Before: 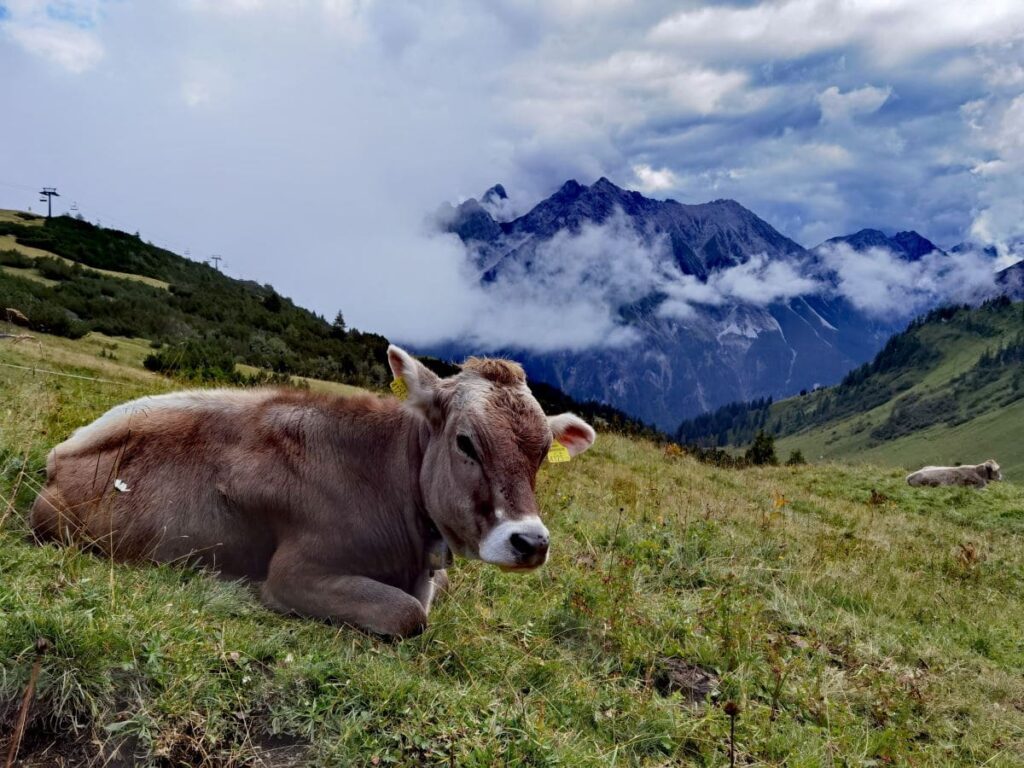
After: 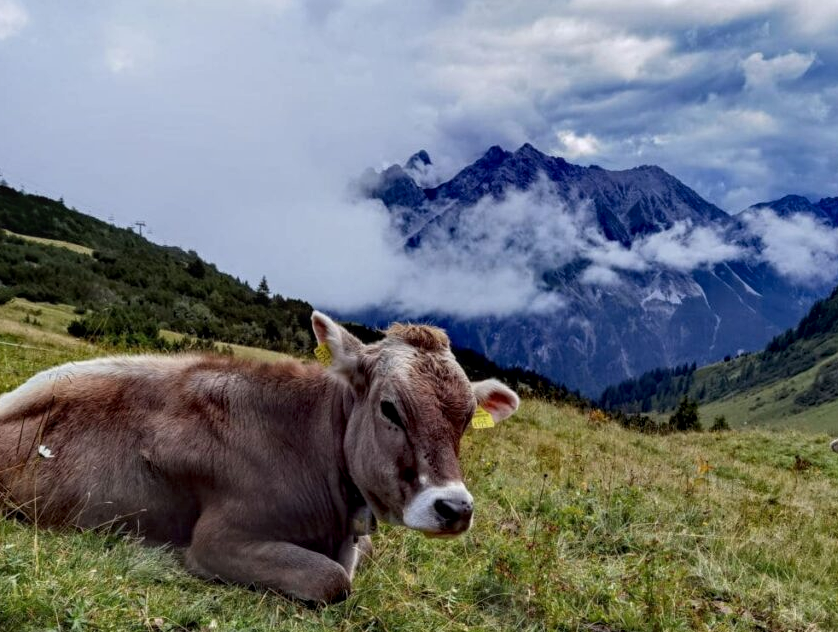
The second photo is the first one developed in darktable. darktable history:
local contrast: on, module defaults
crop and rotate: left 7.503%, top 4.483%, right 10.569%, bottom 13.168%
